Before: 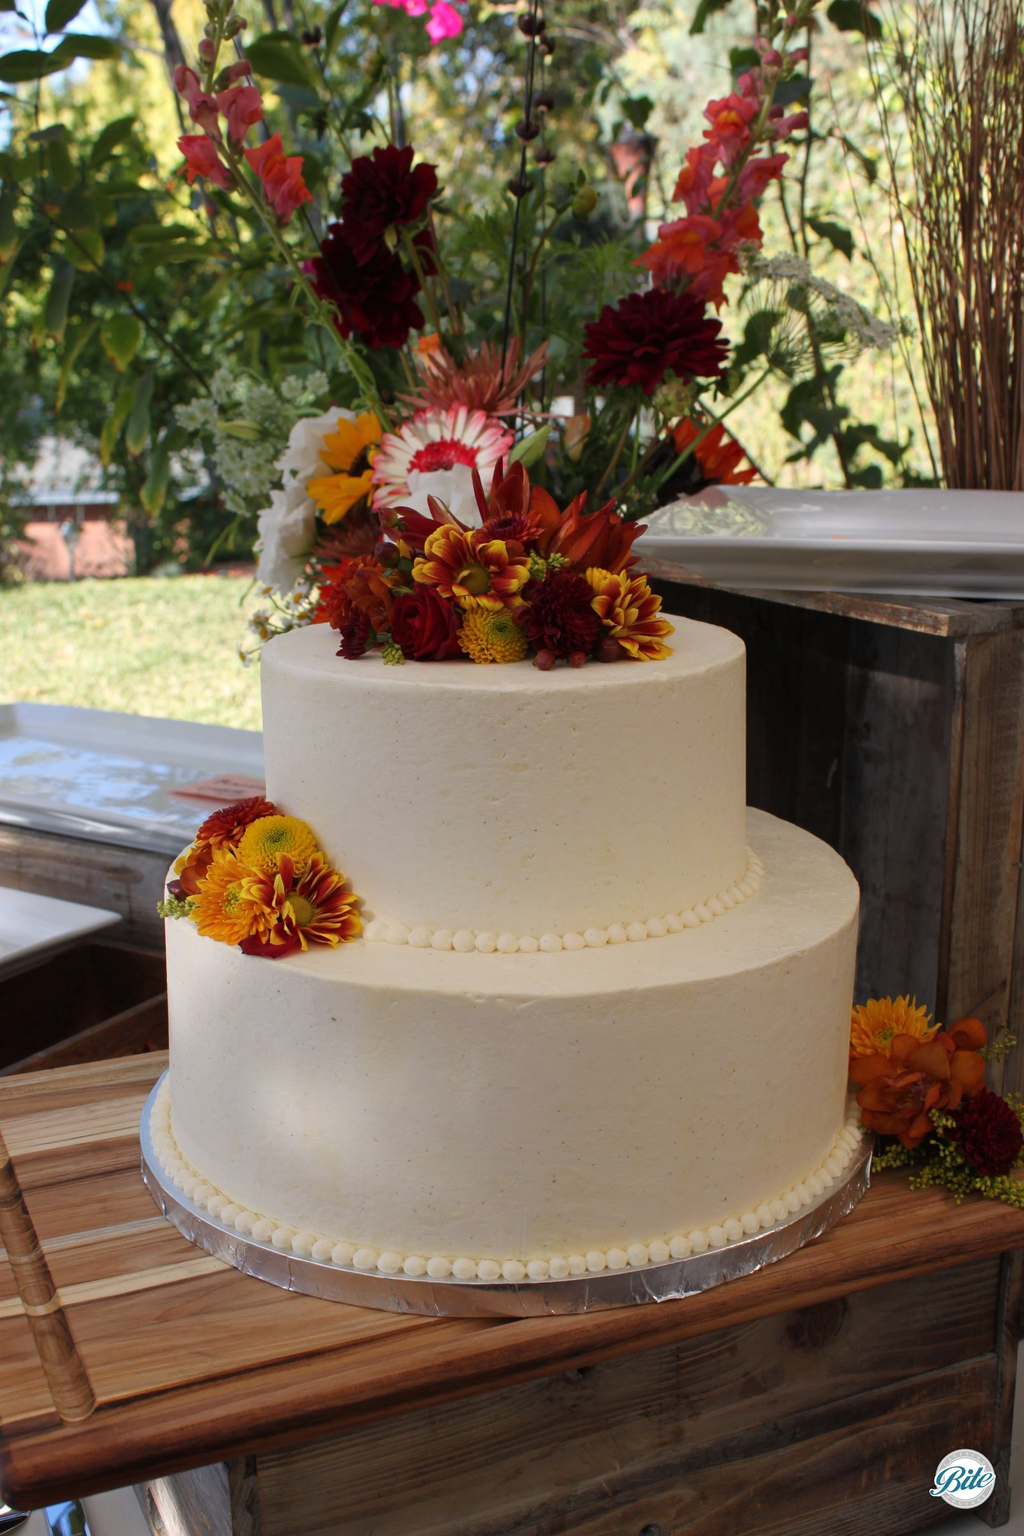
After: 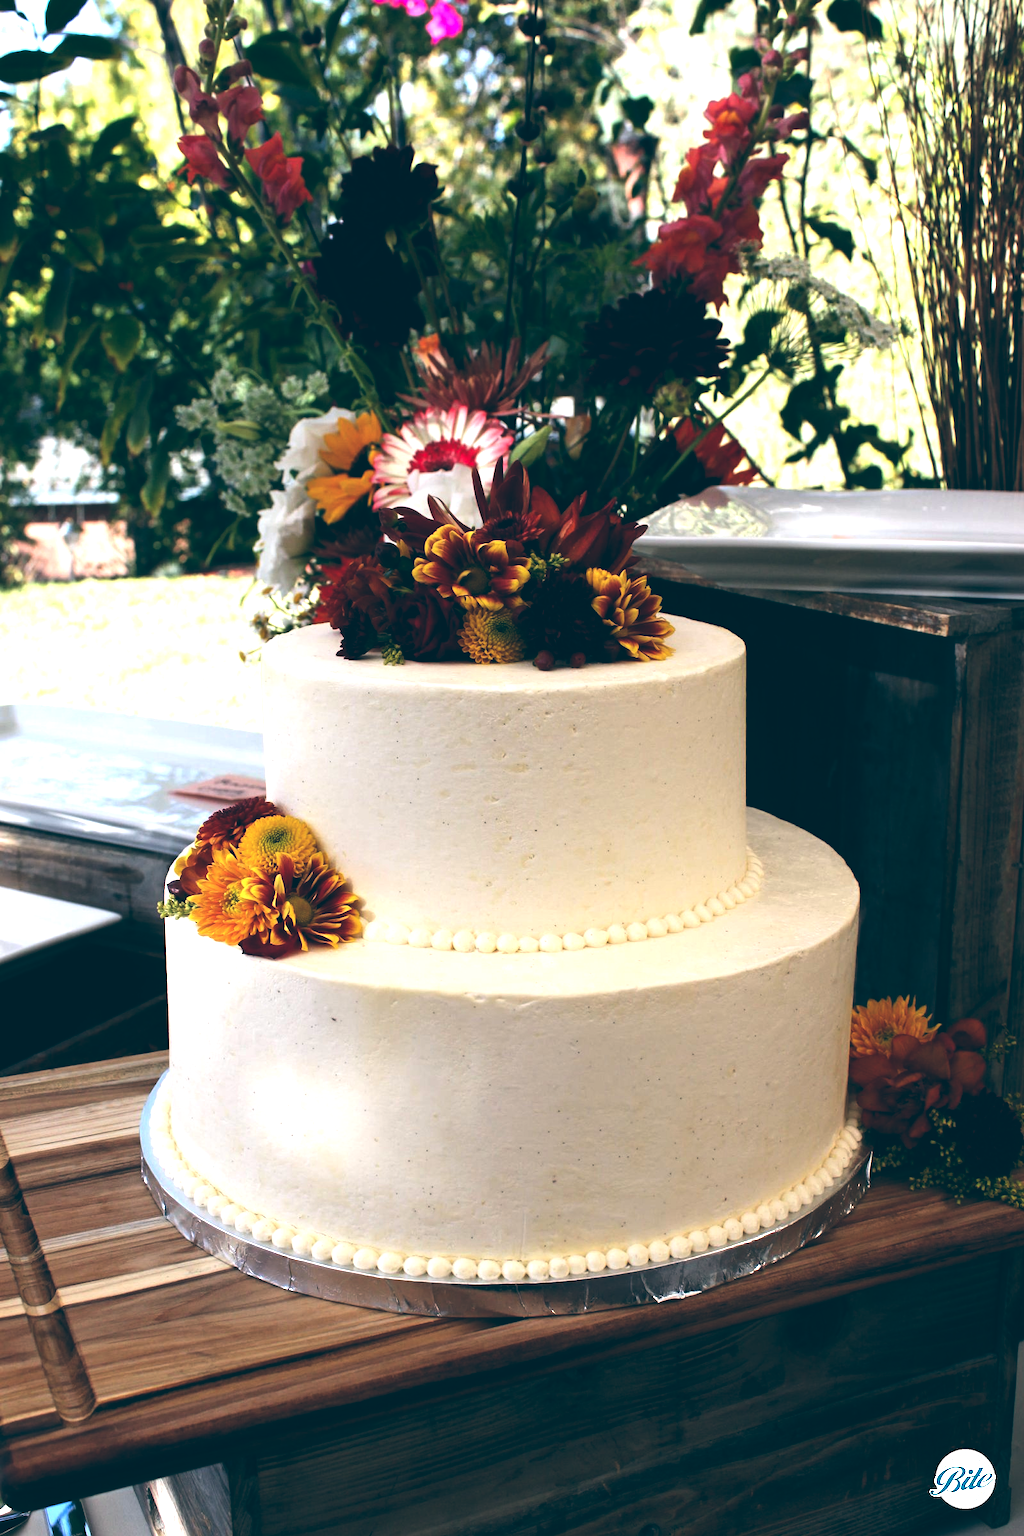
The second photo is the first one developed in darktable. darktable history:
tone equalizer: -8 EV -1.08 EV, -7 EV -1.01 EV, -6 EV -0.867 EV, -5 EV -0.578 EV, -3 EV 0.578 EV, -2 EV 0.867 EV, -1 EV 1.01 EV, +0 EV 1.08 EV, edges refinement/feathering 500, mask exposure compensation -1.57 EV, preserve details no
color balance: lift [1.016, 0.983, 1, 1.017], gamma [0.958, 1, 1, 1], gain [0.981, 1.007, 0.993, 1.002], input saturation 118.26%, contrast 13.43%, contrast fulcrum 21.62%, output saturation 82.76%
